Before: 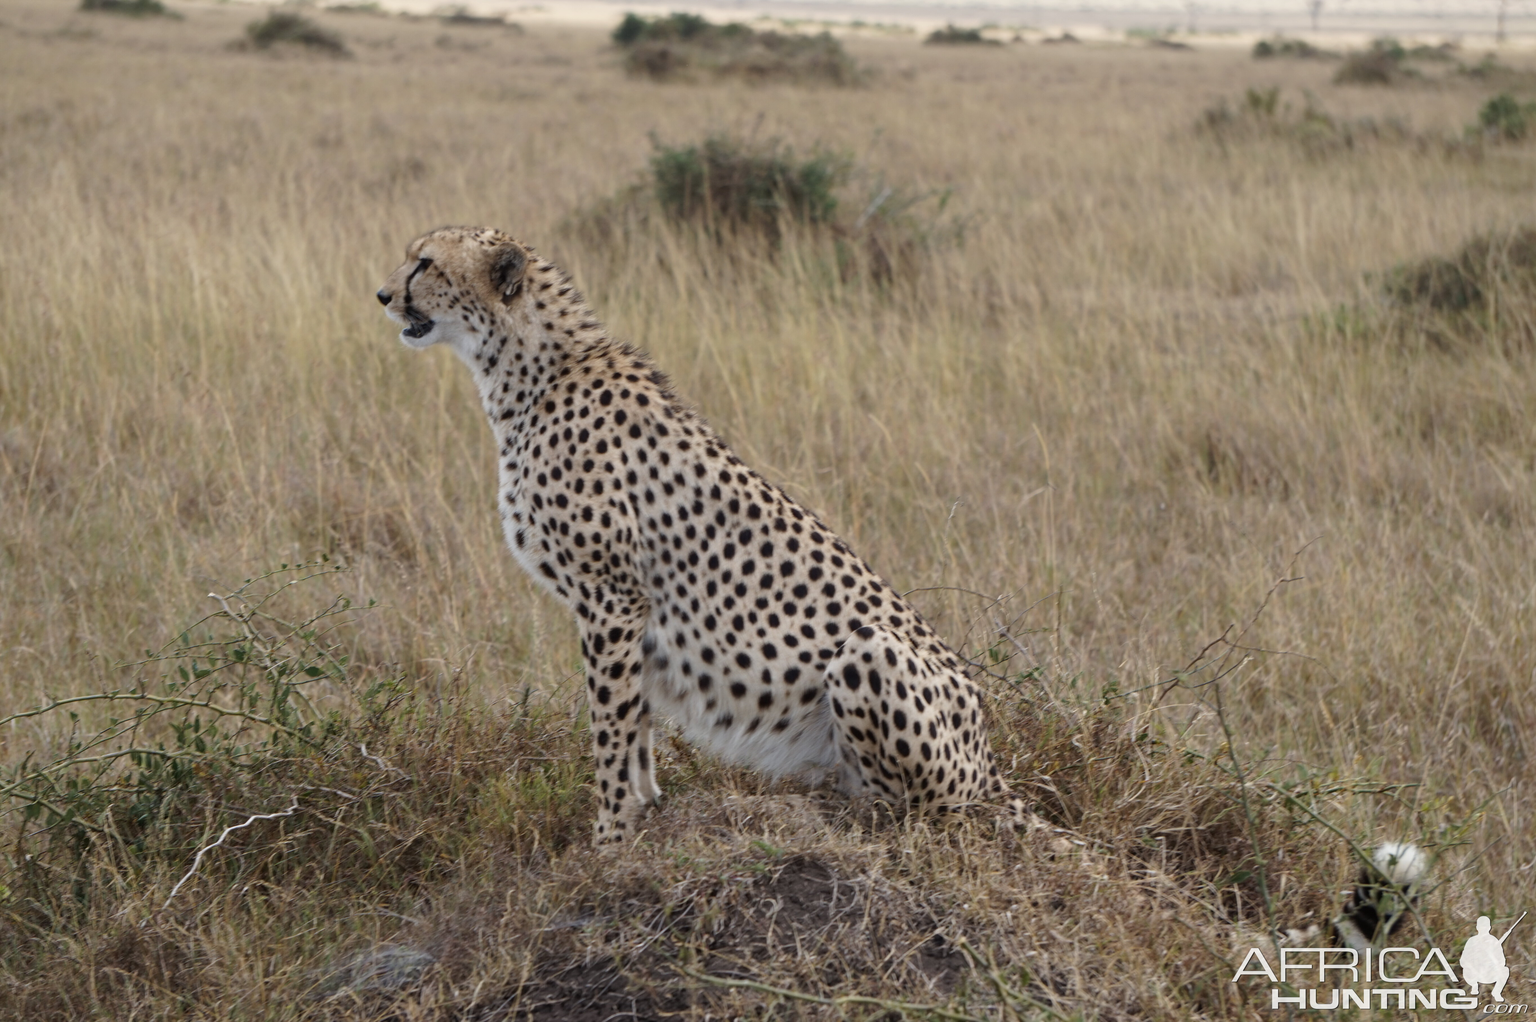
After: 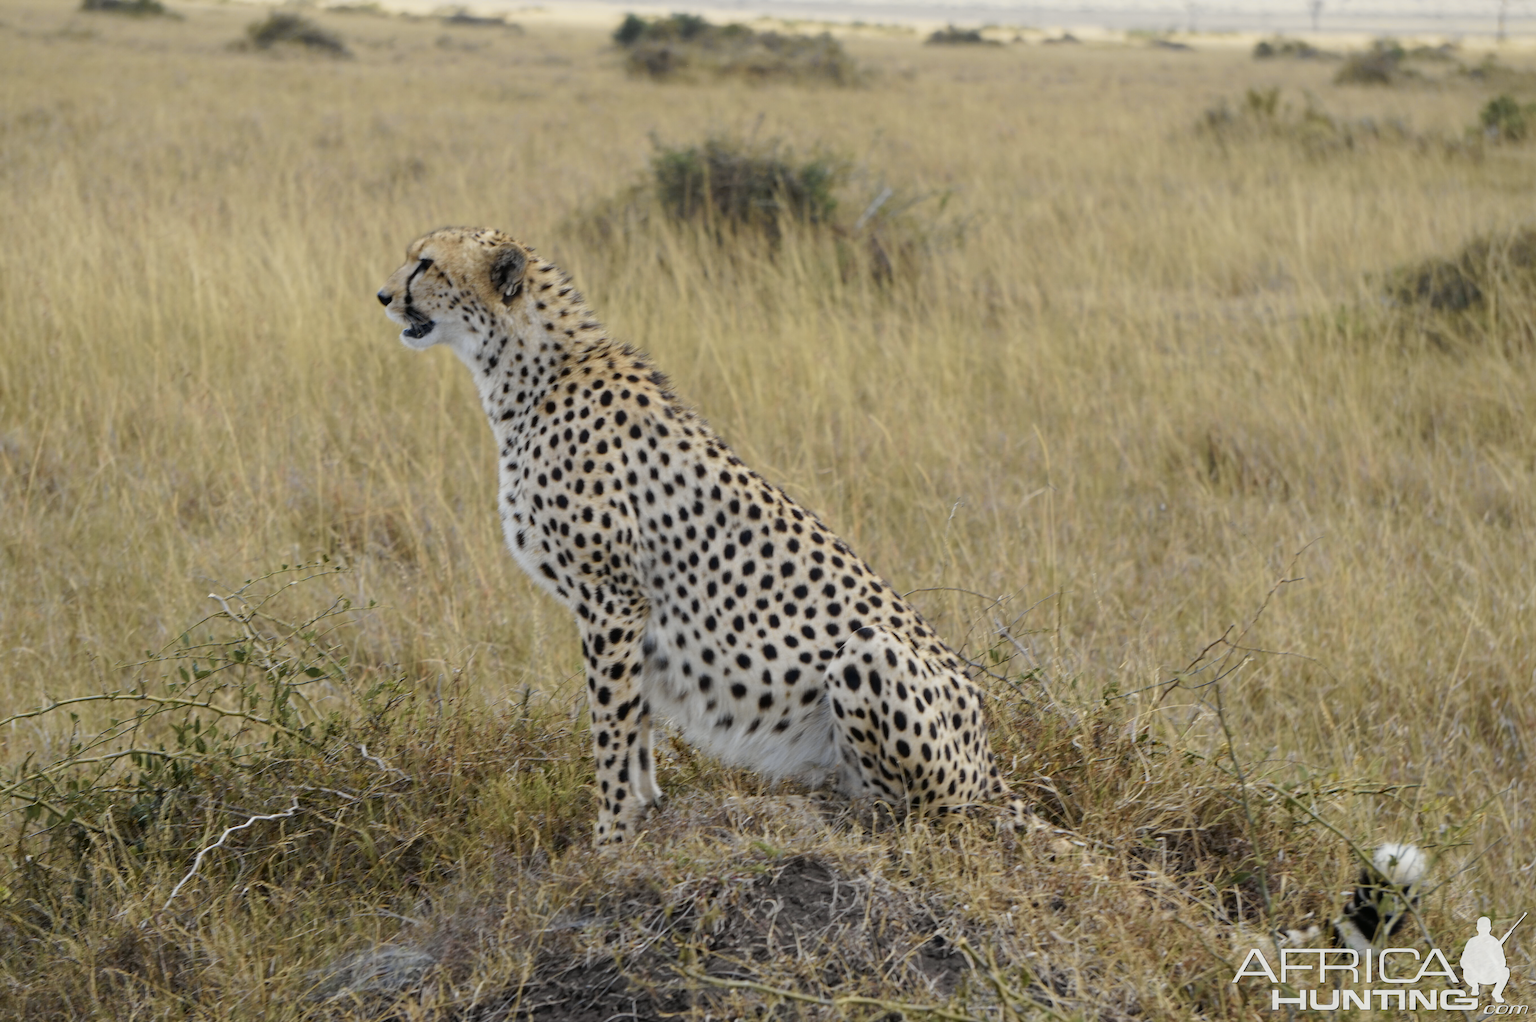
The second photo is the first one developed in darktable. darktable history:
tone curve: curves: ch0 [(0, 0) (0.07, 0.052) (0.23, 0.254) (0.486, 0.53) (0.822, 0.825) (0.994, 0.955)]; ch1 [(0, 0) (0.226, 0.261) (0.379, 0.442) (0.469, 0.472) (0.495, 0.495) (0.514, 0.504) (0.561, 0.568) (0.59, 0.612) (1, 1)]; ch2 [(0, 0) (0.269, 0.299) (0.459, 0.441) (0.498, 0.499) (0.523, 0.52) (0.551, 0.576) (0.629, 0.643) (0.659, 0.681) (0.718, 0.764) (1, 1)], color space Lab, independent channels, preserve colors none
